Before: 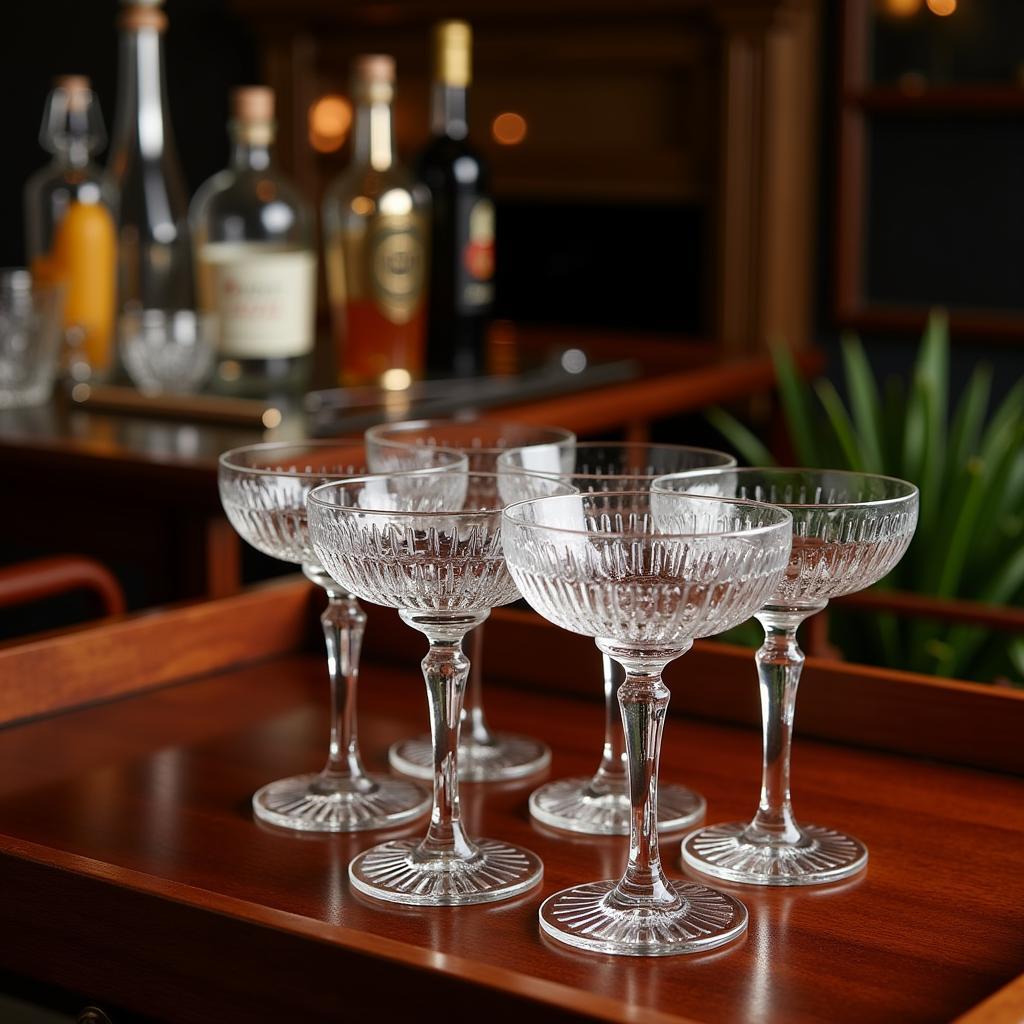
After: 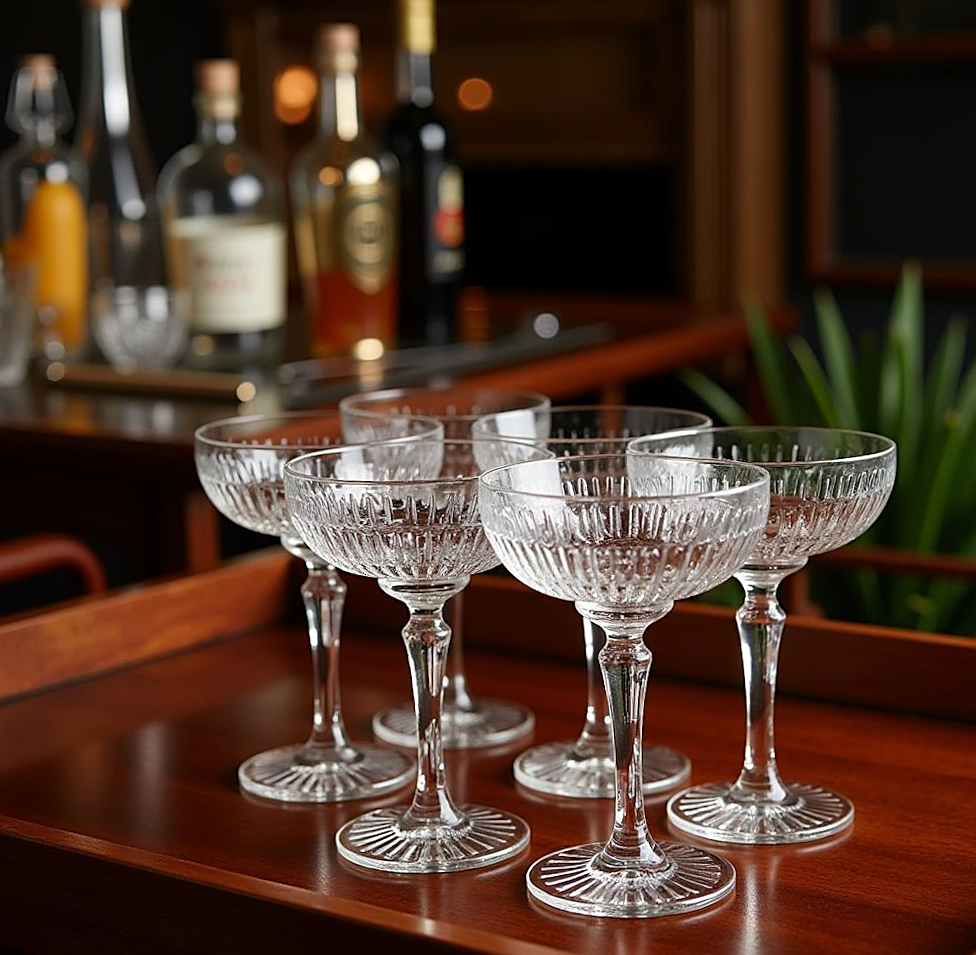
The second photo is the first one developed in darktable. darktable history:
sharpen: on, module defaults
crop and rotate: angle -0.5°
rotate and perspective: rotation -2.12°, lens shift (vertical) 0.009, lens shift (horizontal) -0.008, automatic cropping original format, crop left 0.036, crop right 0.964, crop top 0.05, crop bottom 0.959
